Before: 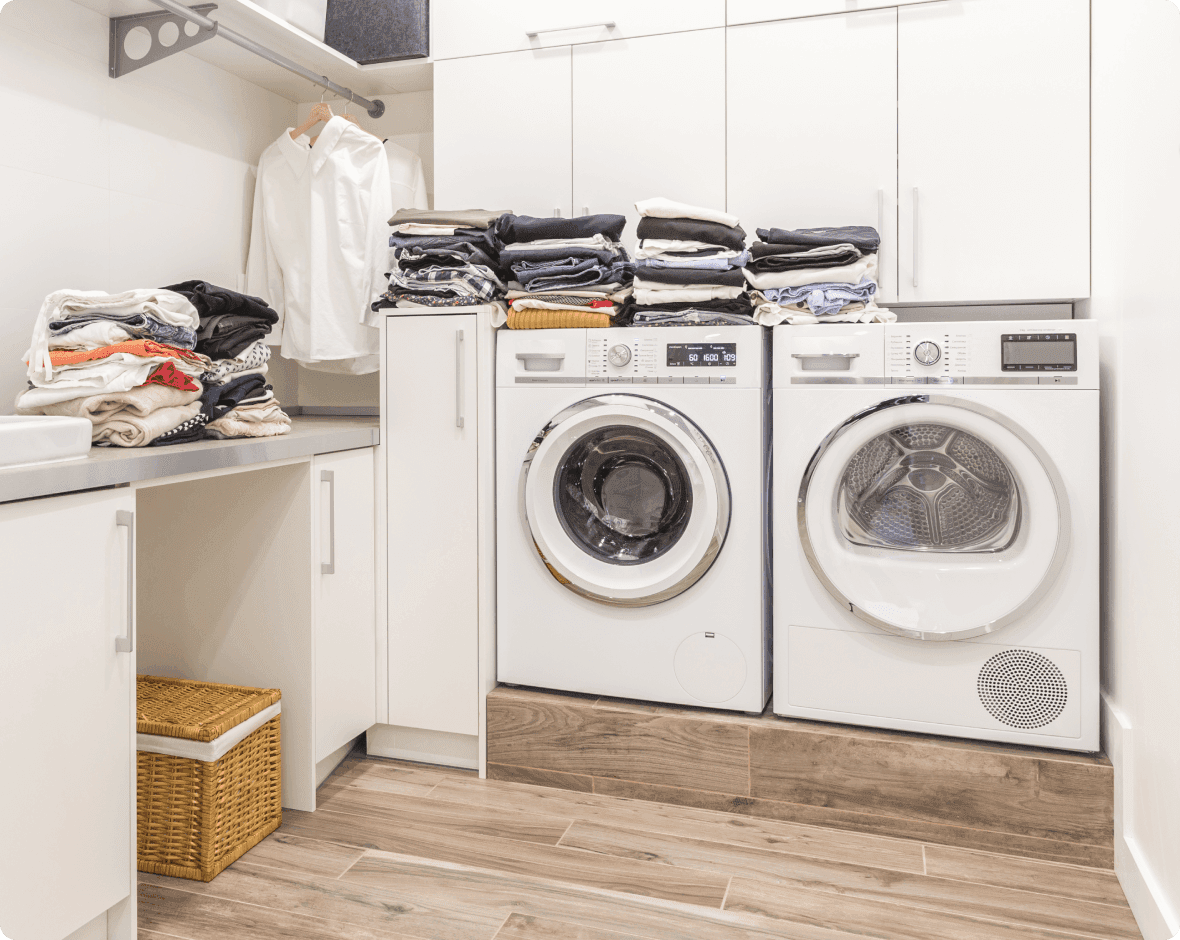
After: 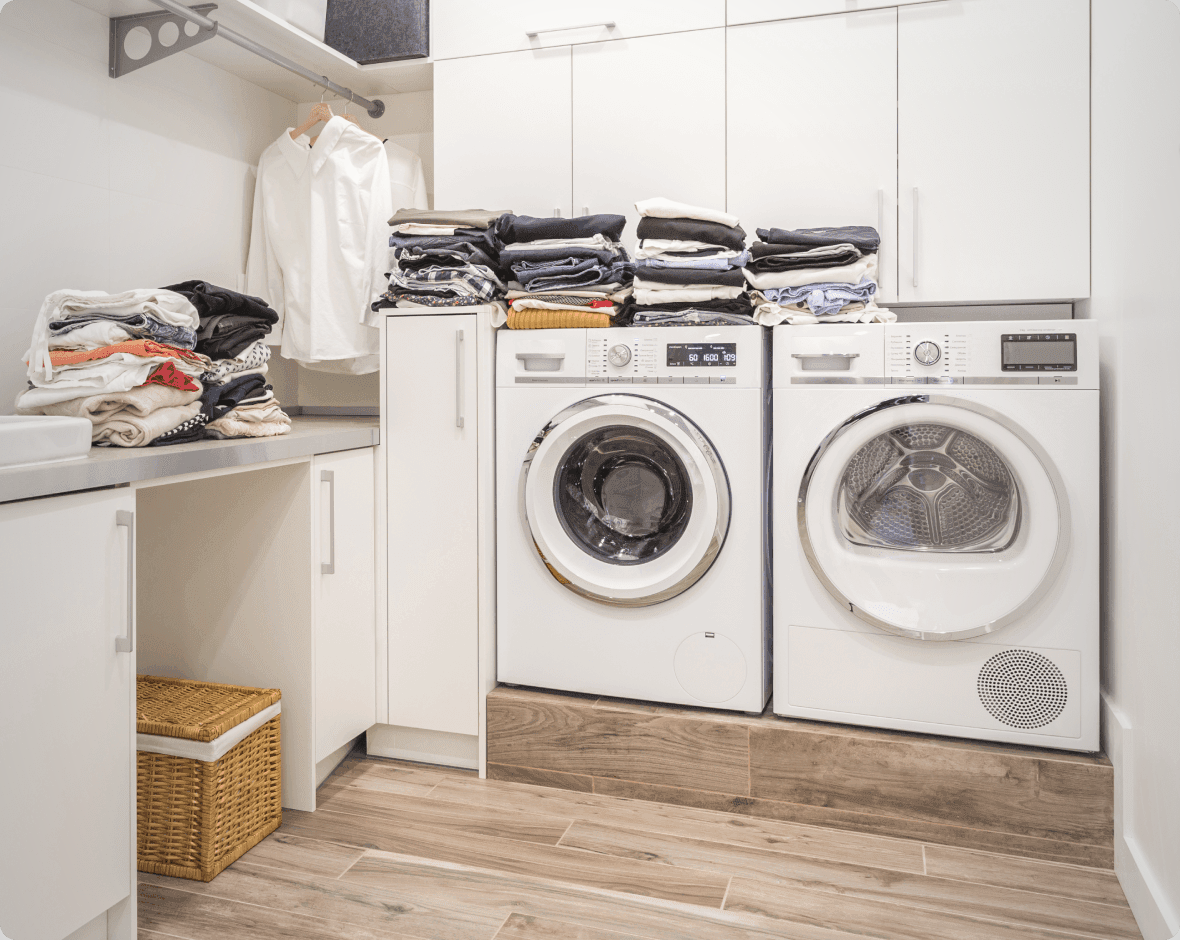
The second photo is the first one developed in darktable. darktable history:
vignetting: fall-off start 72.54%, fall-off radius 106.84%, brightness -0.411, saturation -0.298, width/height ratio 0.737
